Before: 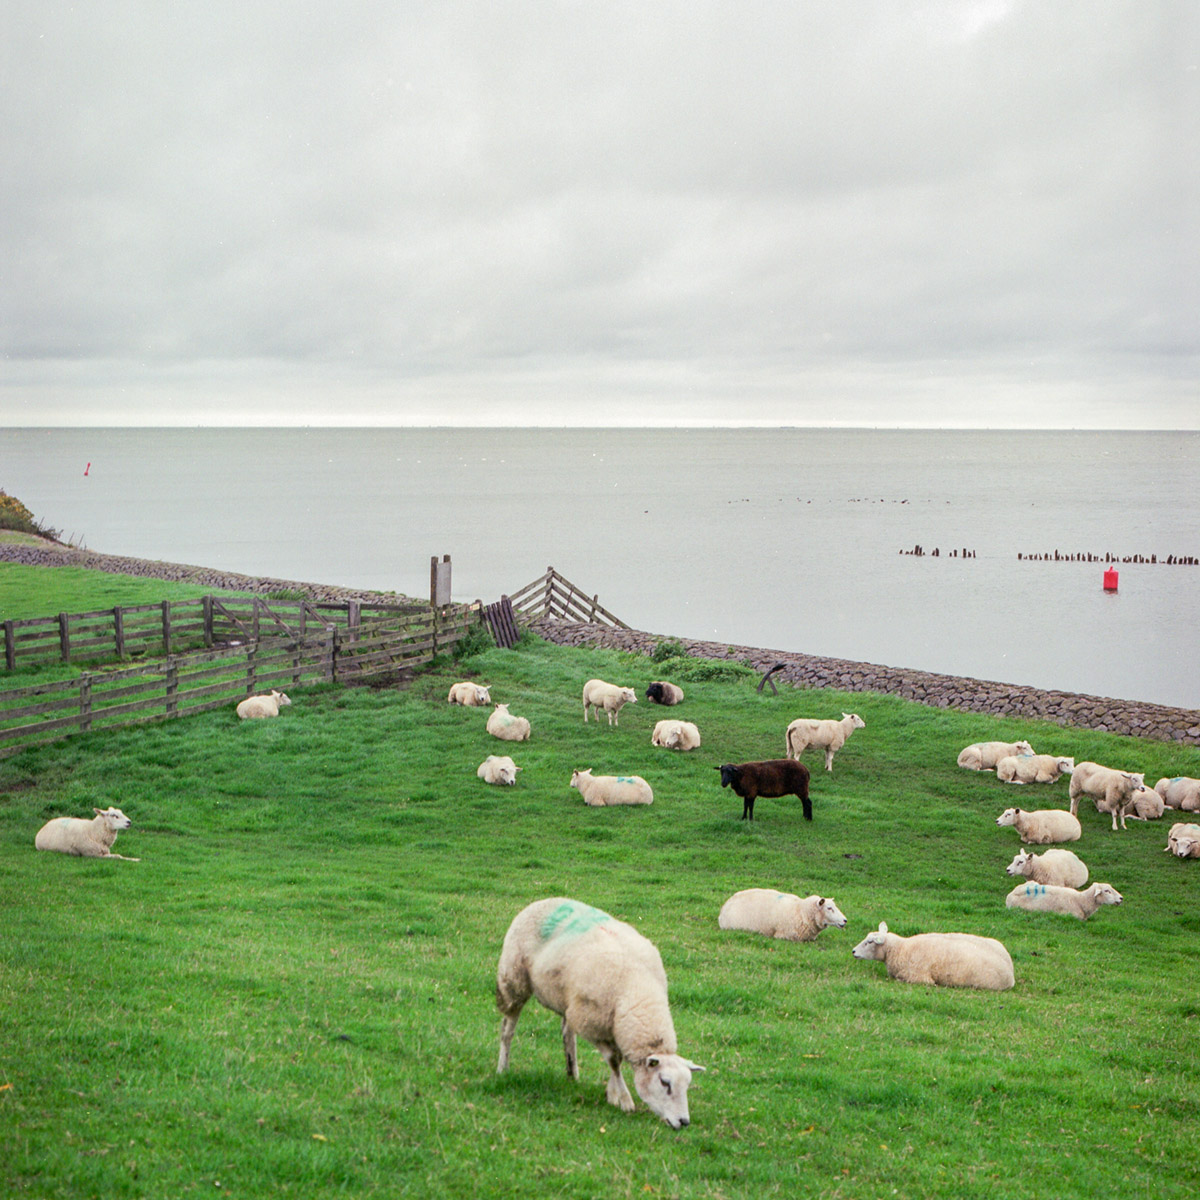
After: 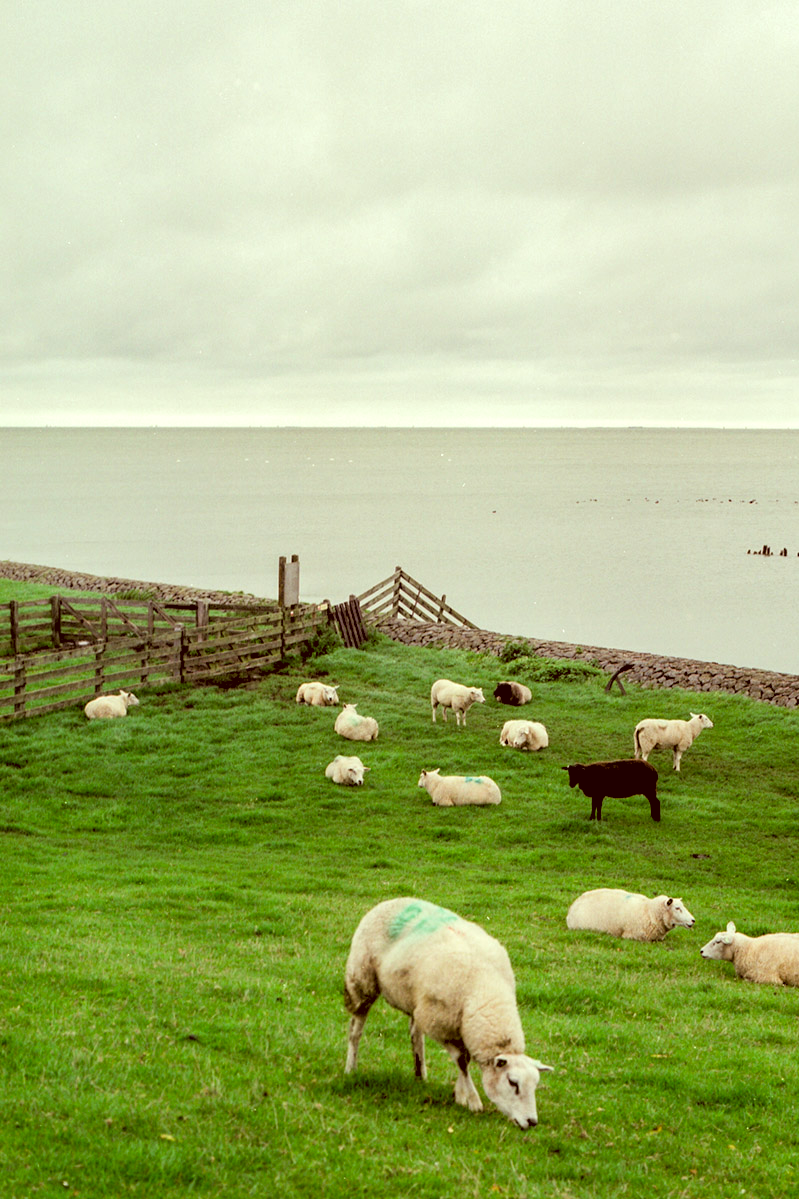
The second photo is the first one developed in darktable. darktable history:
white balance: red 1, blue 1
rgb levels: levels [[0.034, 0.472, 0.904], [0, 0.5, 1], [0, 0.5, 1]]
crop and rotate: left 12.673%, right 20.66%
color correction: highlights a* -5.94, highlights b* 9.48, shadows a* 10.12, shadows b* 23.94
